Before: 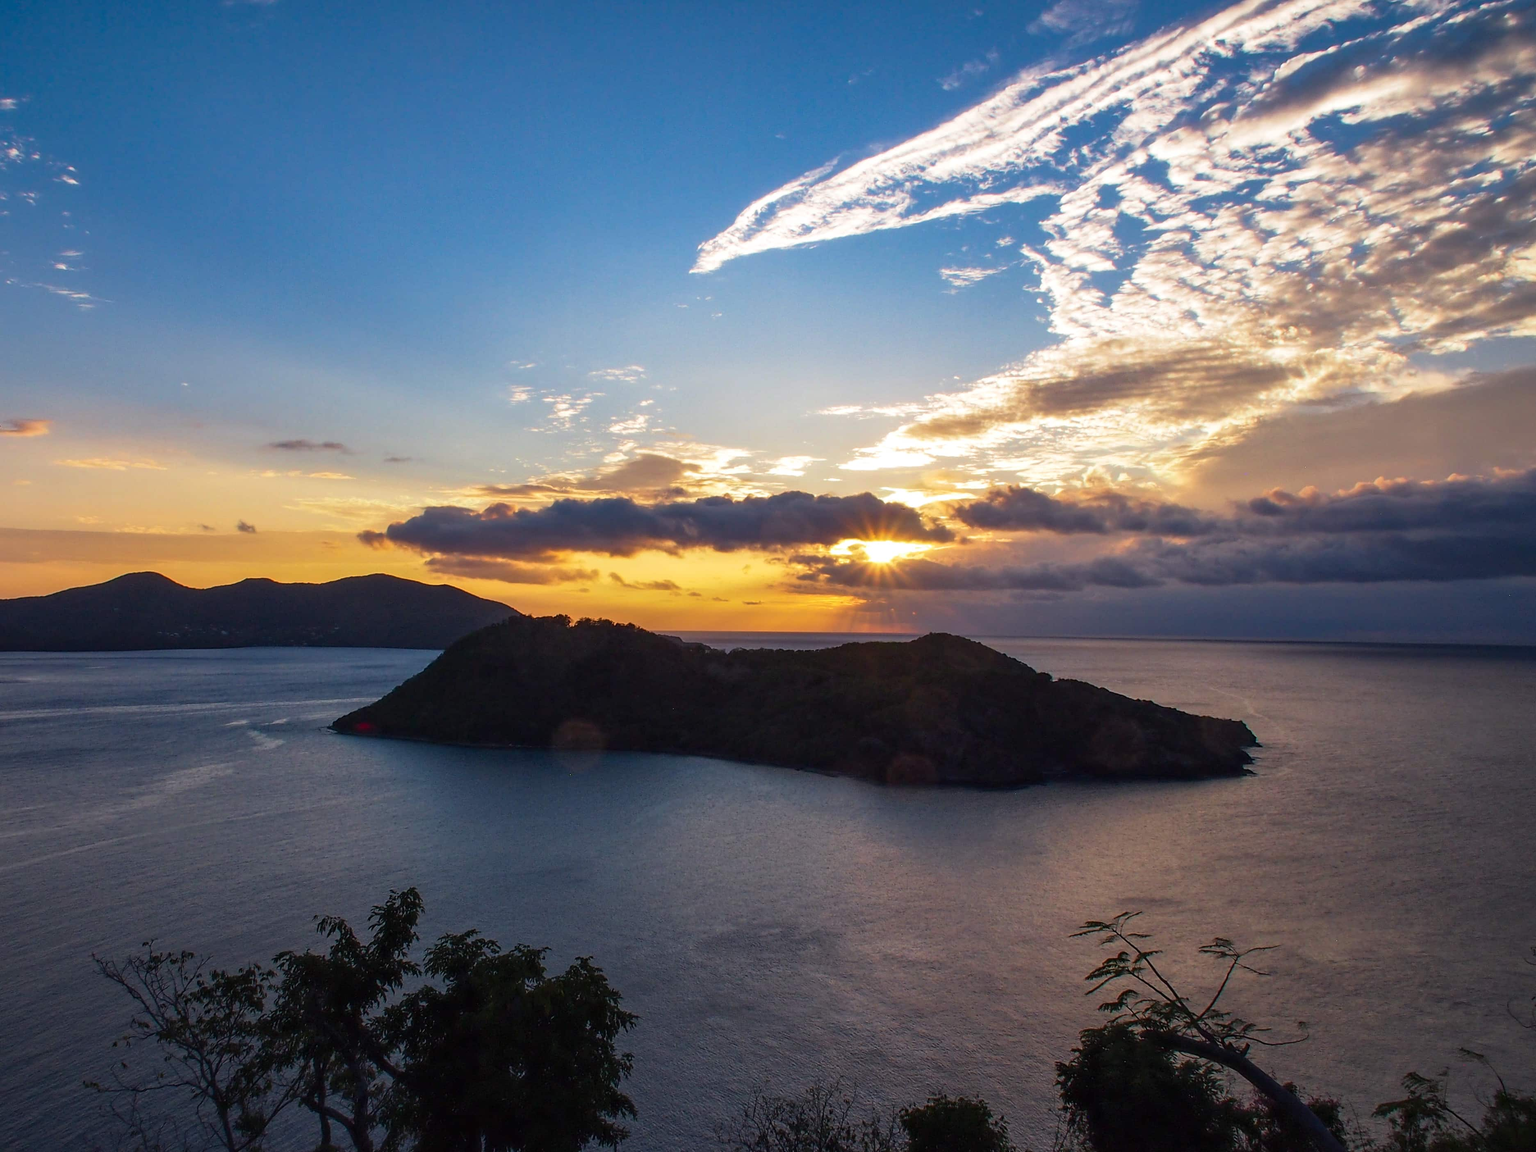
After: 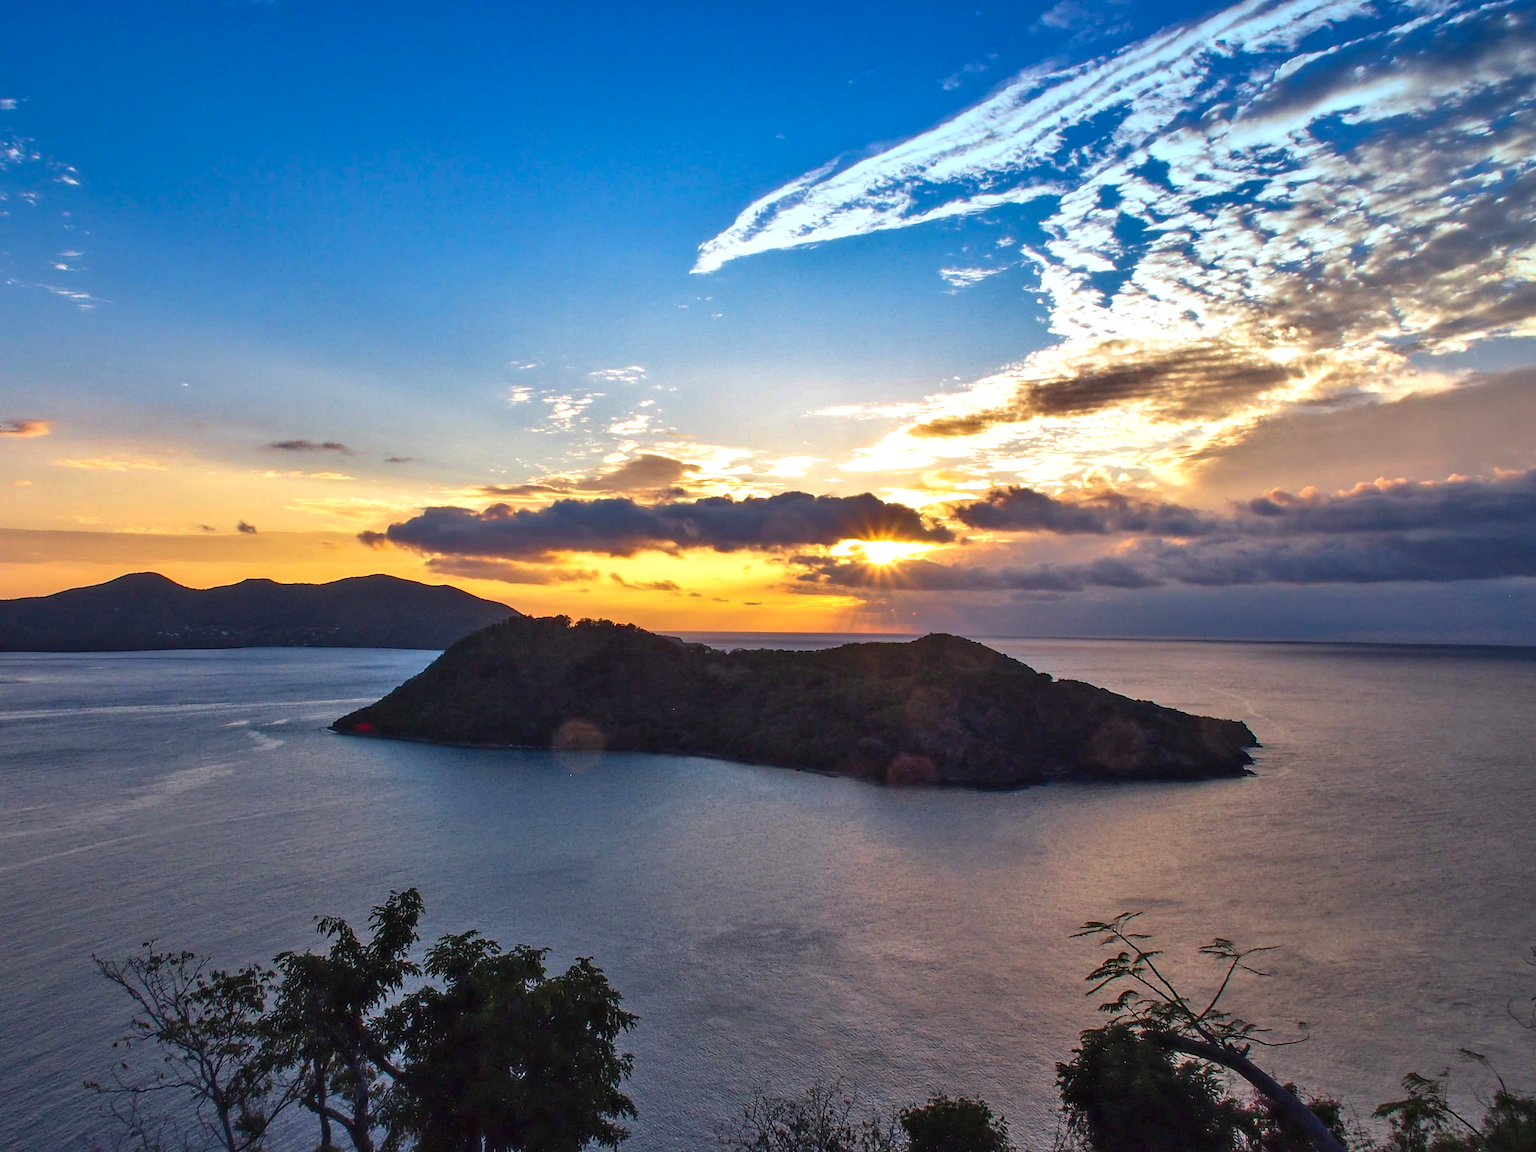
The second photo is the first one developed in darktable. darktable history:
shadows and highlights: soften with gaussian
exposure: exposure 0.496 EV, compensate highlight preservation false
graduated density: density 2.02 EV, hardness 44%, rotation 0.374°, offset 8.21, hue 208.8°, saturation 97%
